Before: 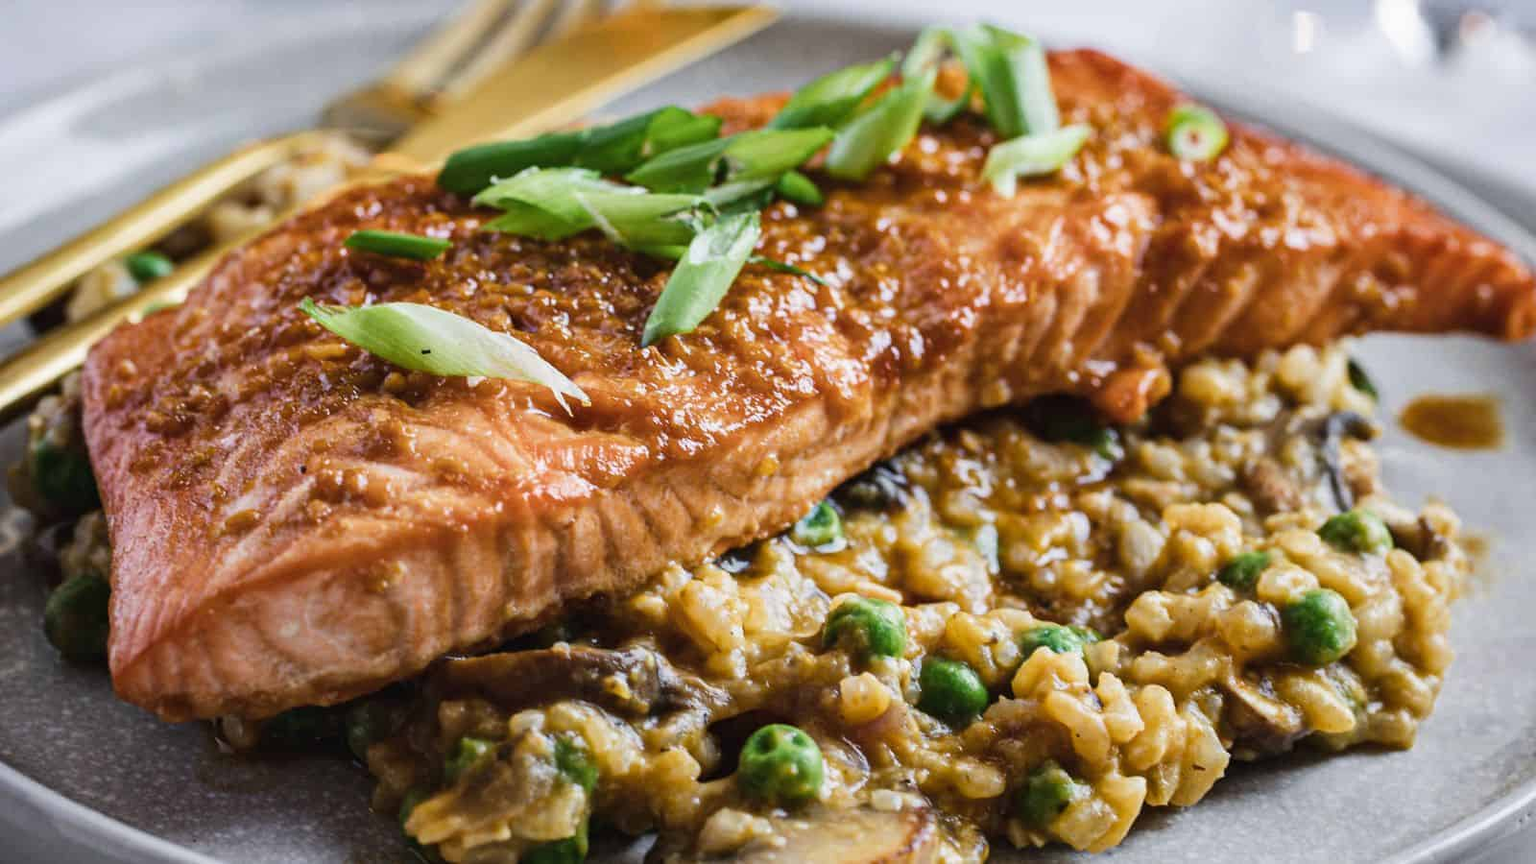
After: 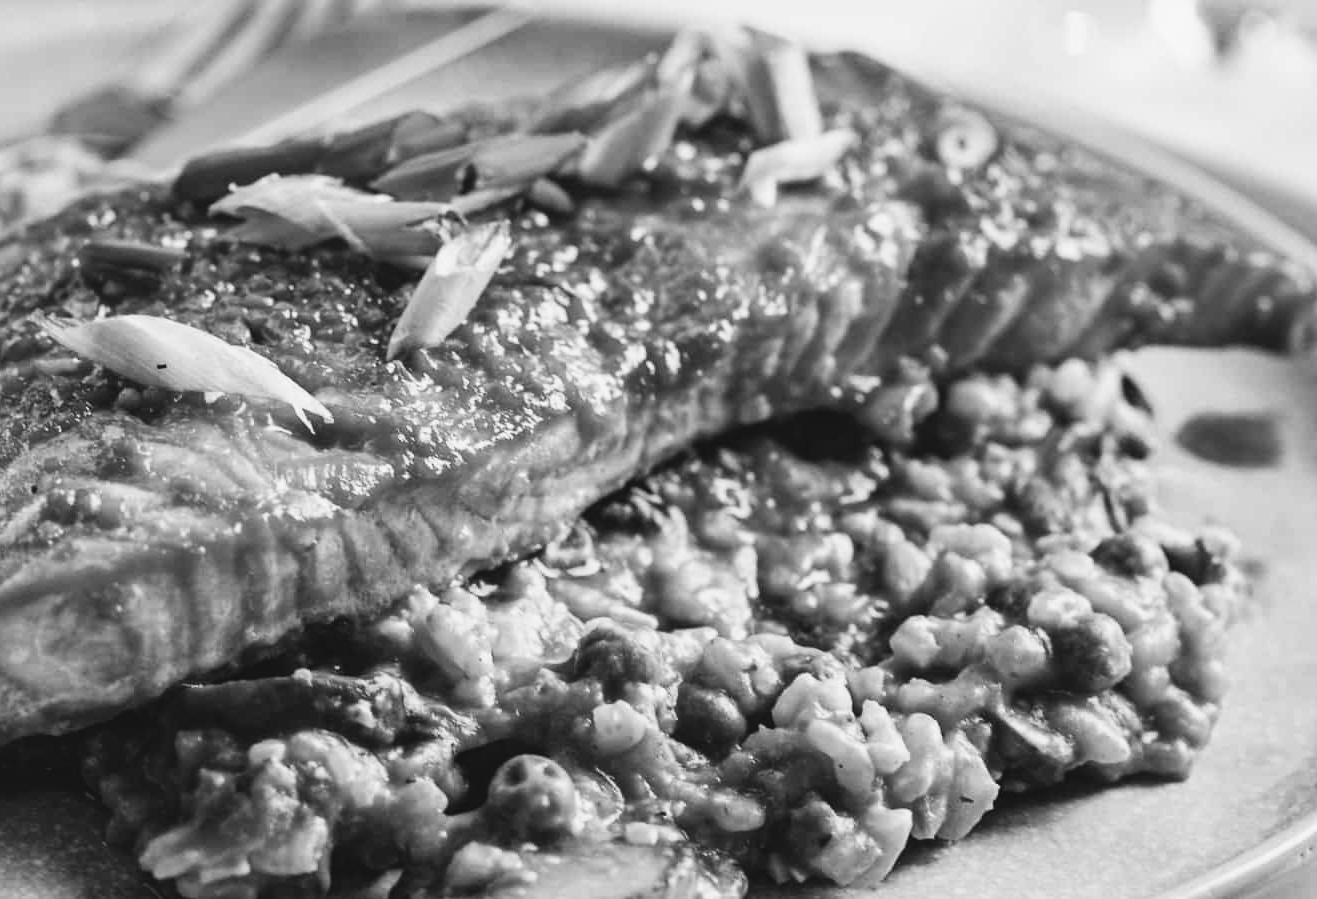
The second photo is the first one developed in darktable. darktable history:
color calibration: output gray [0.21, 0.42, 0.37, 0], gray › normalize channels true, illuminant same as pipeline (D50), adaptation none (bypass), x 0.332, y 0.334, temperature 5008.02 K, gamut compression 0.028
tone curve: curves: ch0 [(0, 0) (0.187, 0.12) (0.384, 0.363) (0.618, 0.698) (0.754, 0.857) (0.875, 0.956) (1, 0.987)]; ch1 [(0, 0) (0.402, 0.36) (0.476, 0.466) (0.501, 0.501) (0.518, 0.514) (0.564, 0.608) (0.614, 0.664) (0.692, 0.744) (1, 1)]; ch2 [(0, 0) (0.435, 0.412) (0.483, 0.481) (0.503, 0.503) (0.522, 0.535) (0.563, 0.601) (0.627, 0.699) (0.699, 0.753) (0.997, 0.858)], color space Lab, linked channels, preserve colors none
contrast brightness saturation: contrast -0.15, brightness 0.042, saturation -0.14
crop: left 17.654%, bottom 0.045%
